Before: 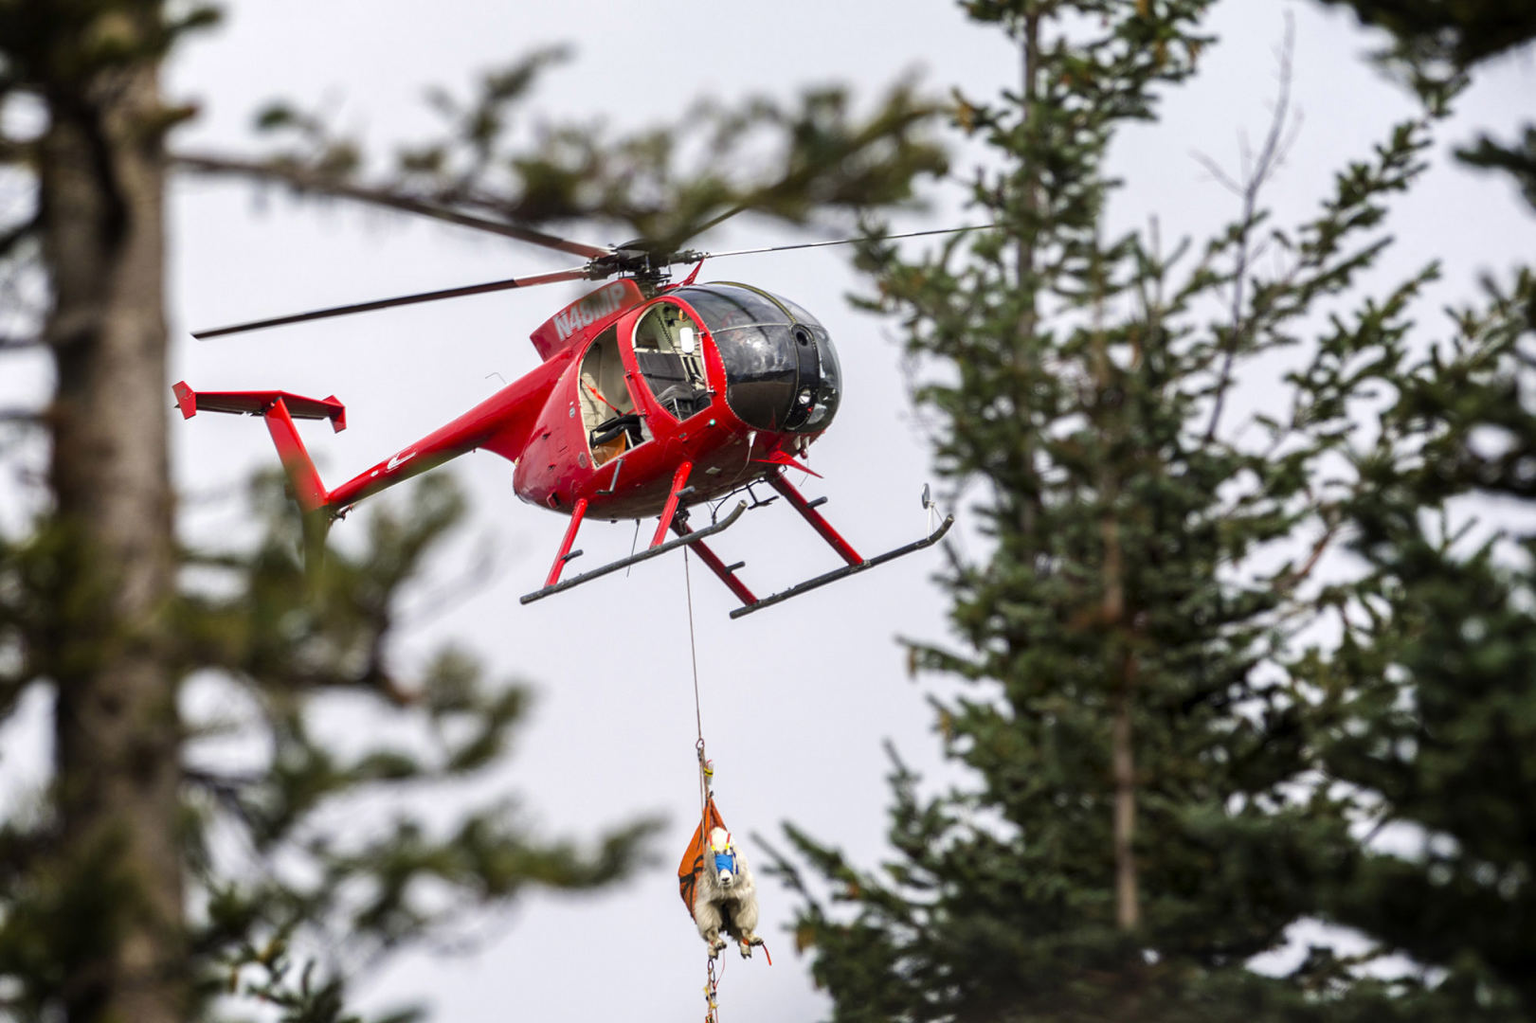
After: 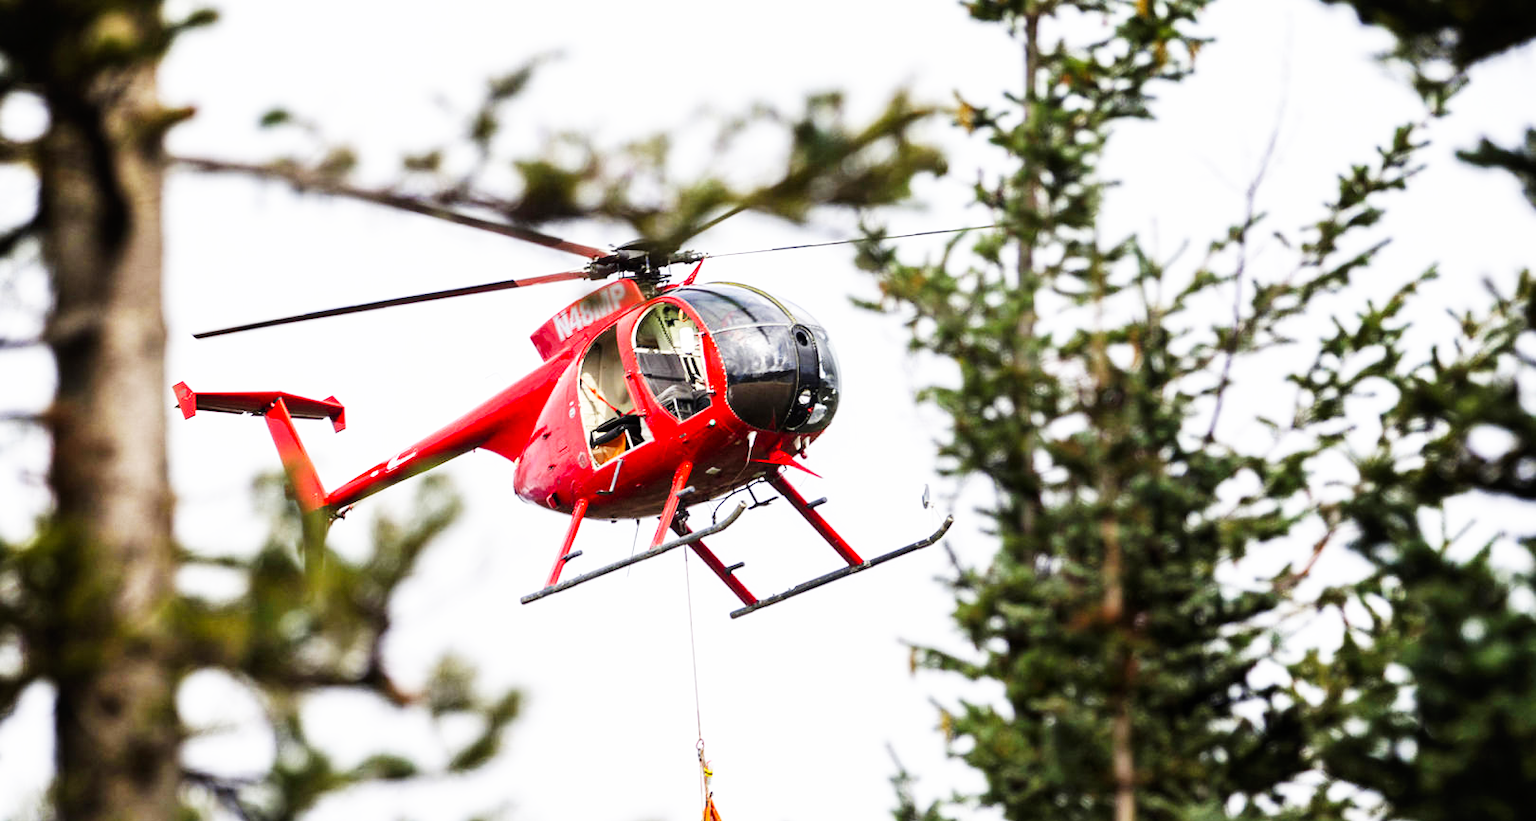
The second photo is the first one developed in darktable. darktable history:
base curve: curves: ch0 [(0, 0) (0.007, 0.004) (0.027, 0.03) (0.046, 0.07) (0.207, 0.54) (0.442, 0.872) (0.673, 0.972) (1, 1)], preserve colors none
crop: bottom 19.689%
